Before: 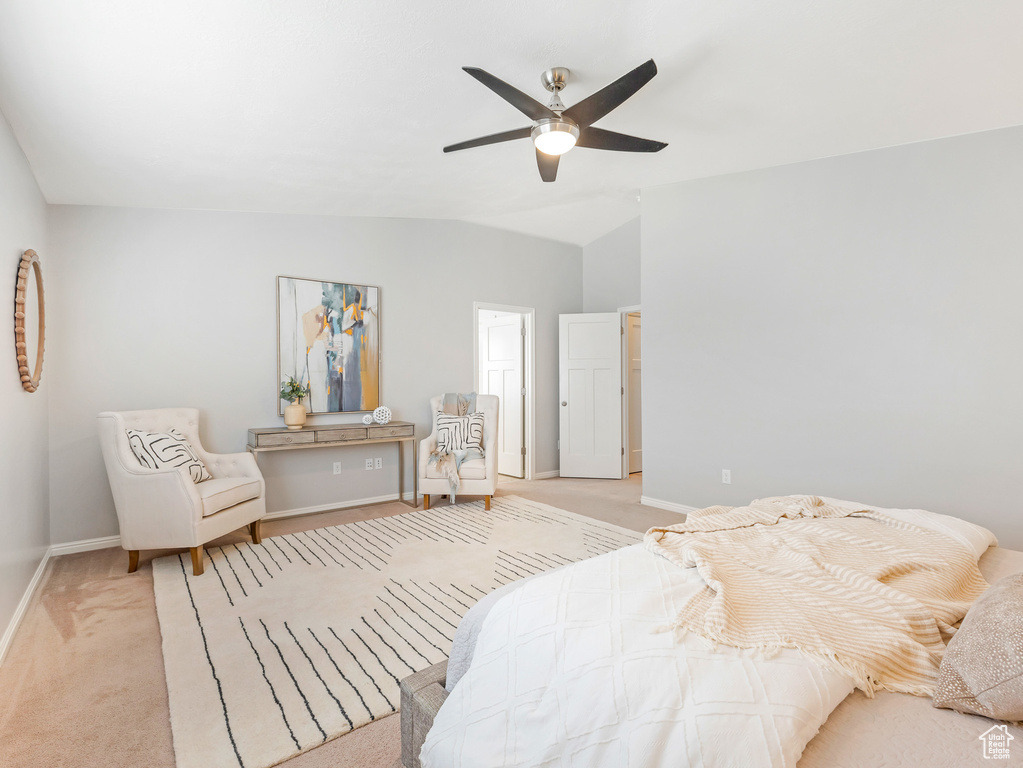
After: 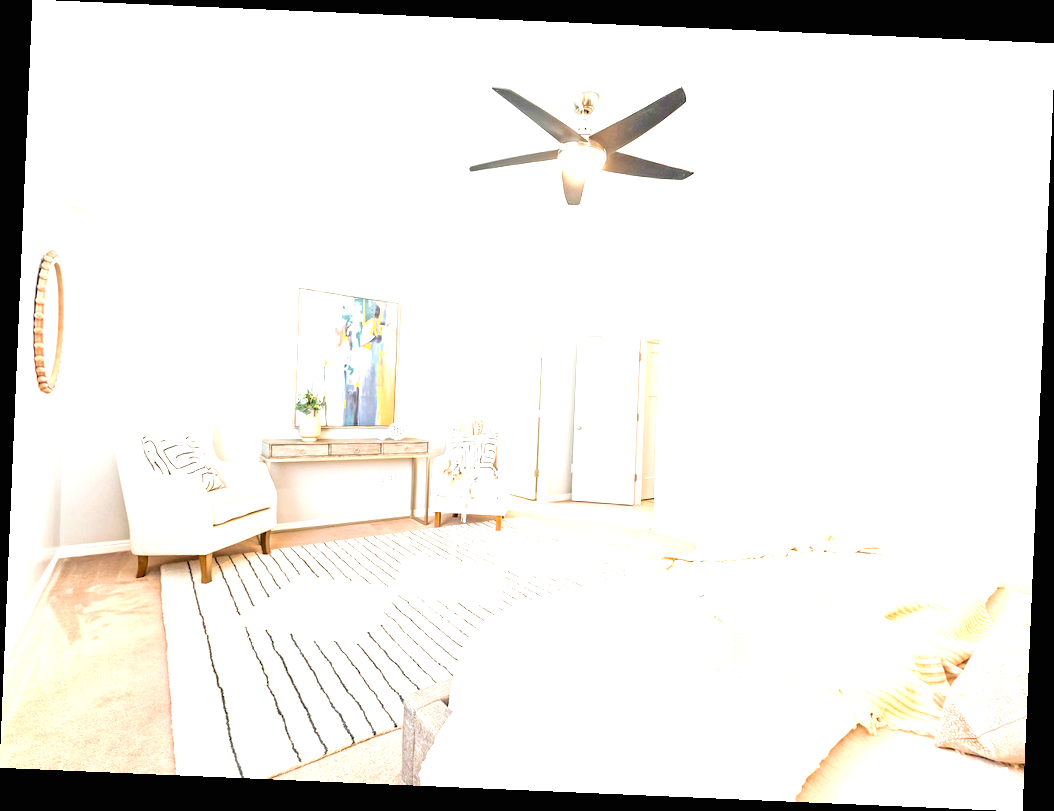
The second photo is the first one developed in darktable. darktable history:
velvia: strength 44.73%
crop and rotate: angle -2.46°
exposure: black level correction 0, exposure 1.456 EV, compensate highlight preservation false
